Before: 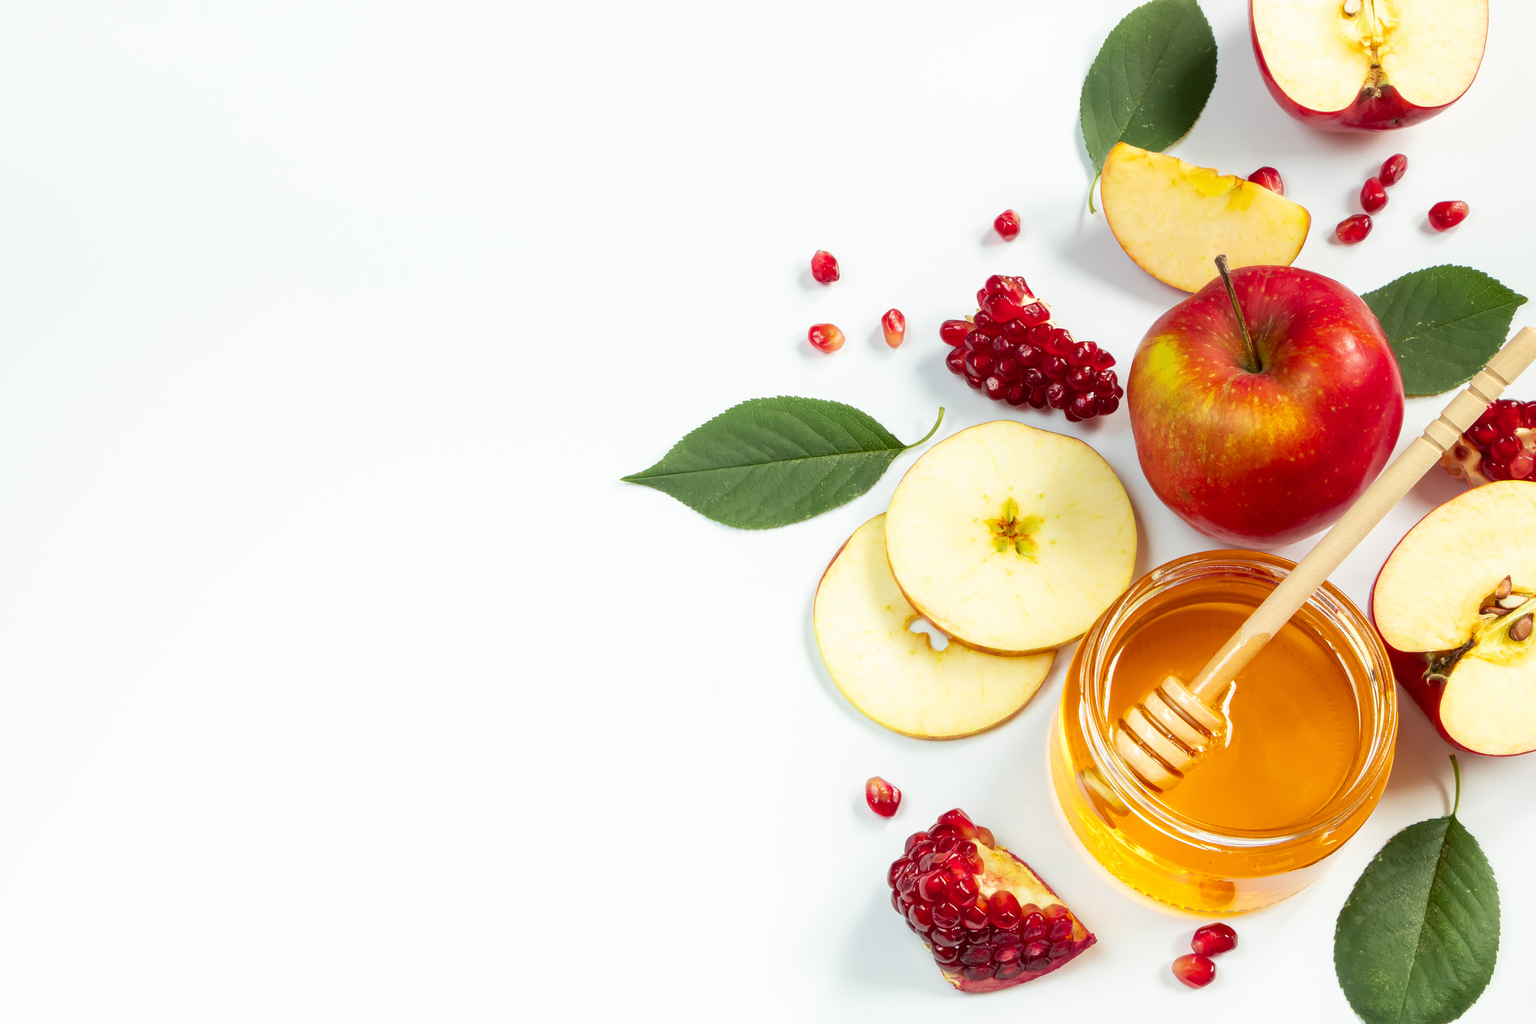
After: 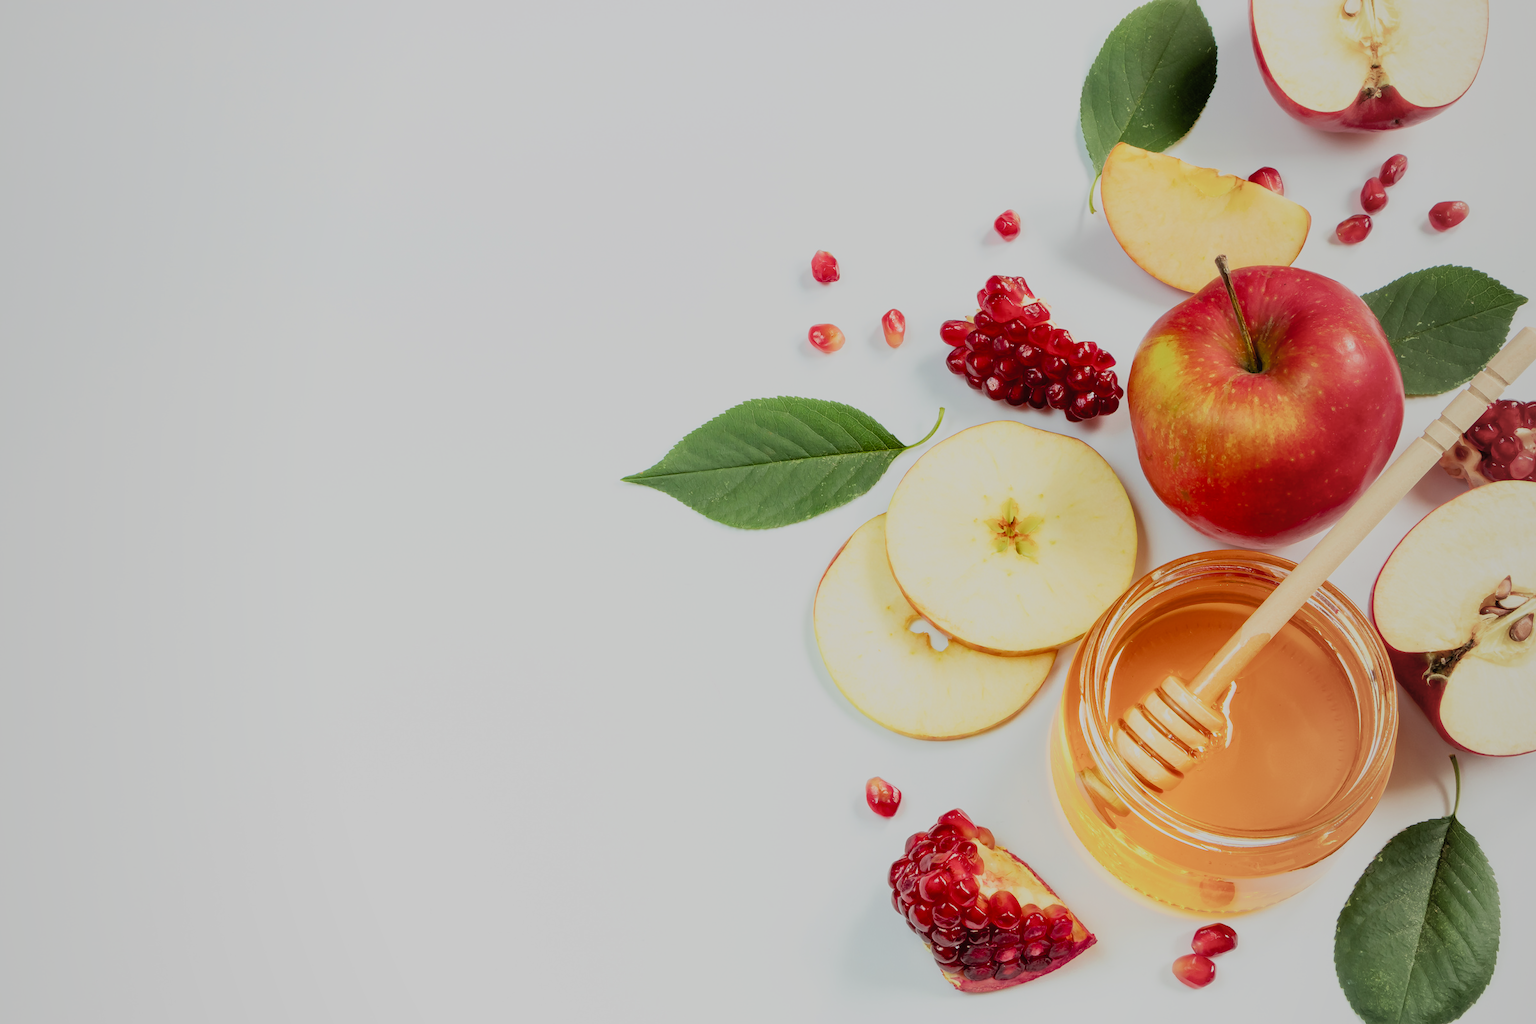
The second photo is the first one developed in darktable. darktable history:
vignetting: fall-off start 96.64%, fall-off radius 101.17%, brightness -0.149, width/height ratio 0.613
exposure: black level correction 0.011, compensate exposure bias true, compensate highlight preservation false
filmic rgb: black relative exposure -7.13 EV, white relative exposure 5.36 EV, threshold 5.94 EV, hardness 3.02, color science v5 (2021), contrast in shadows safe, contrast in highlights safe, enable highlight reconstruction true
